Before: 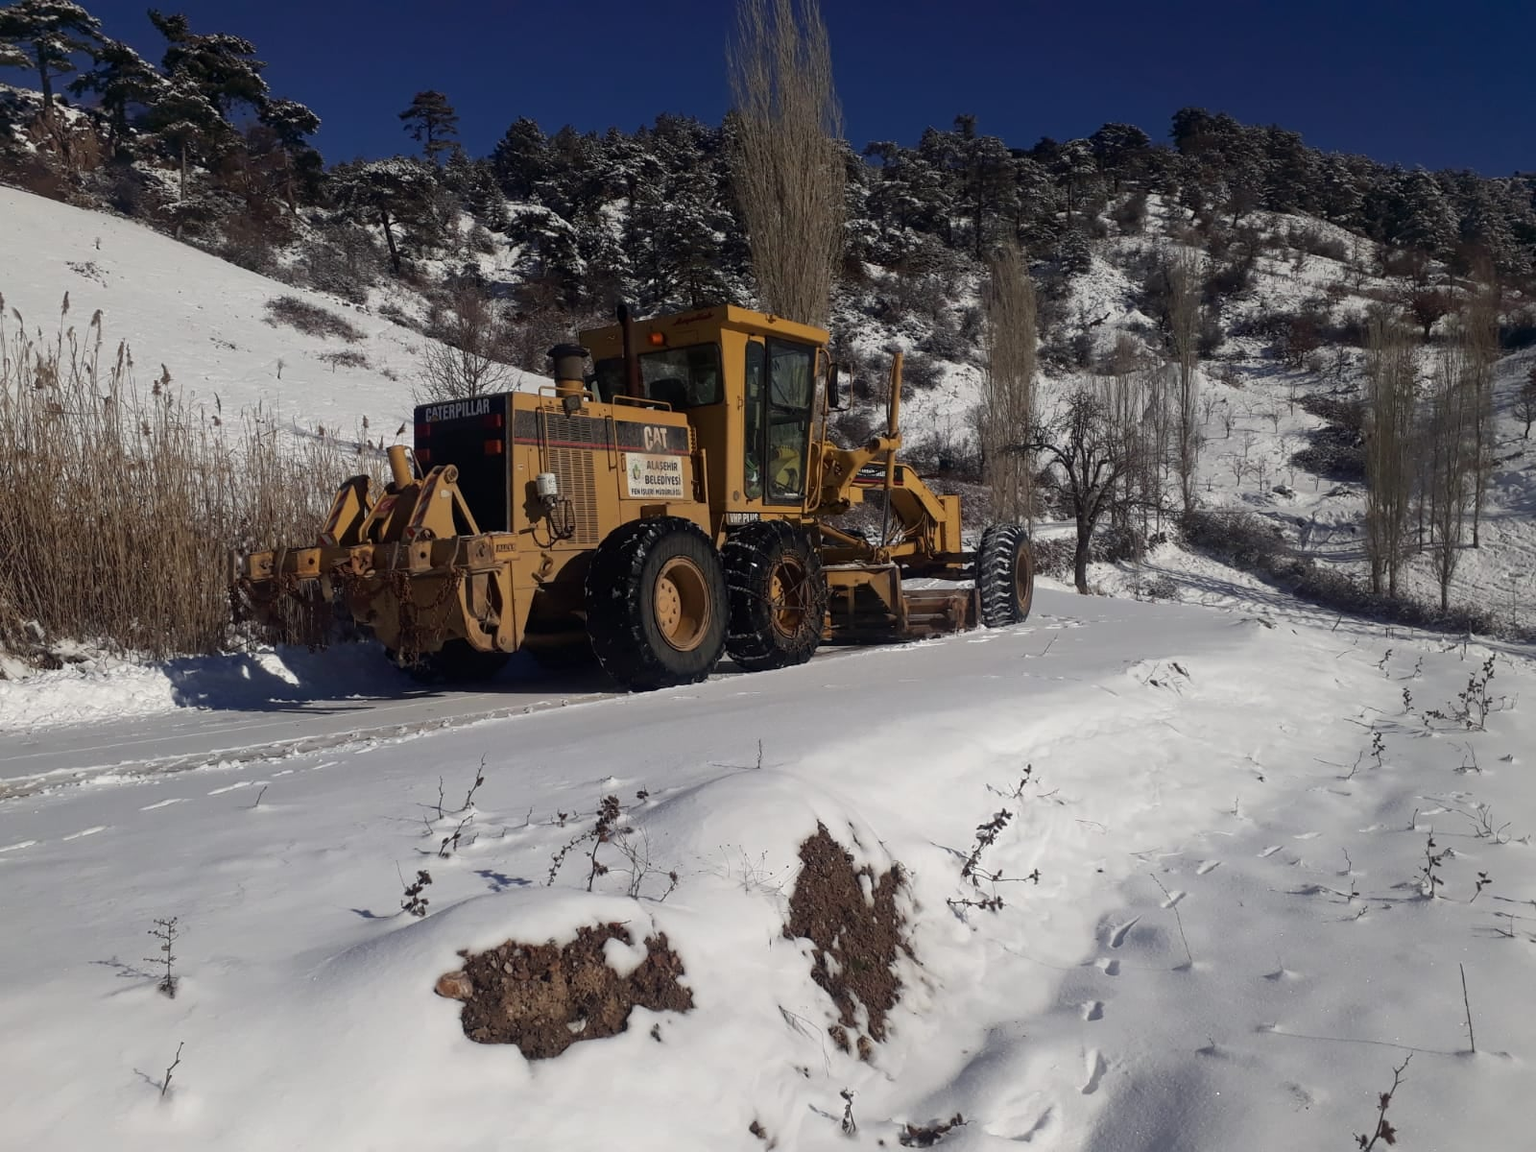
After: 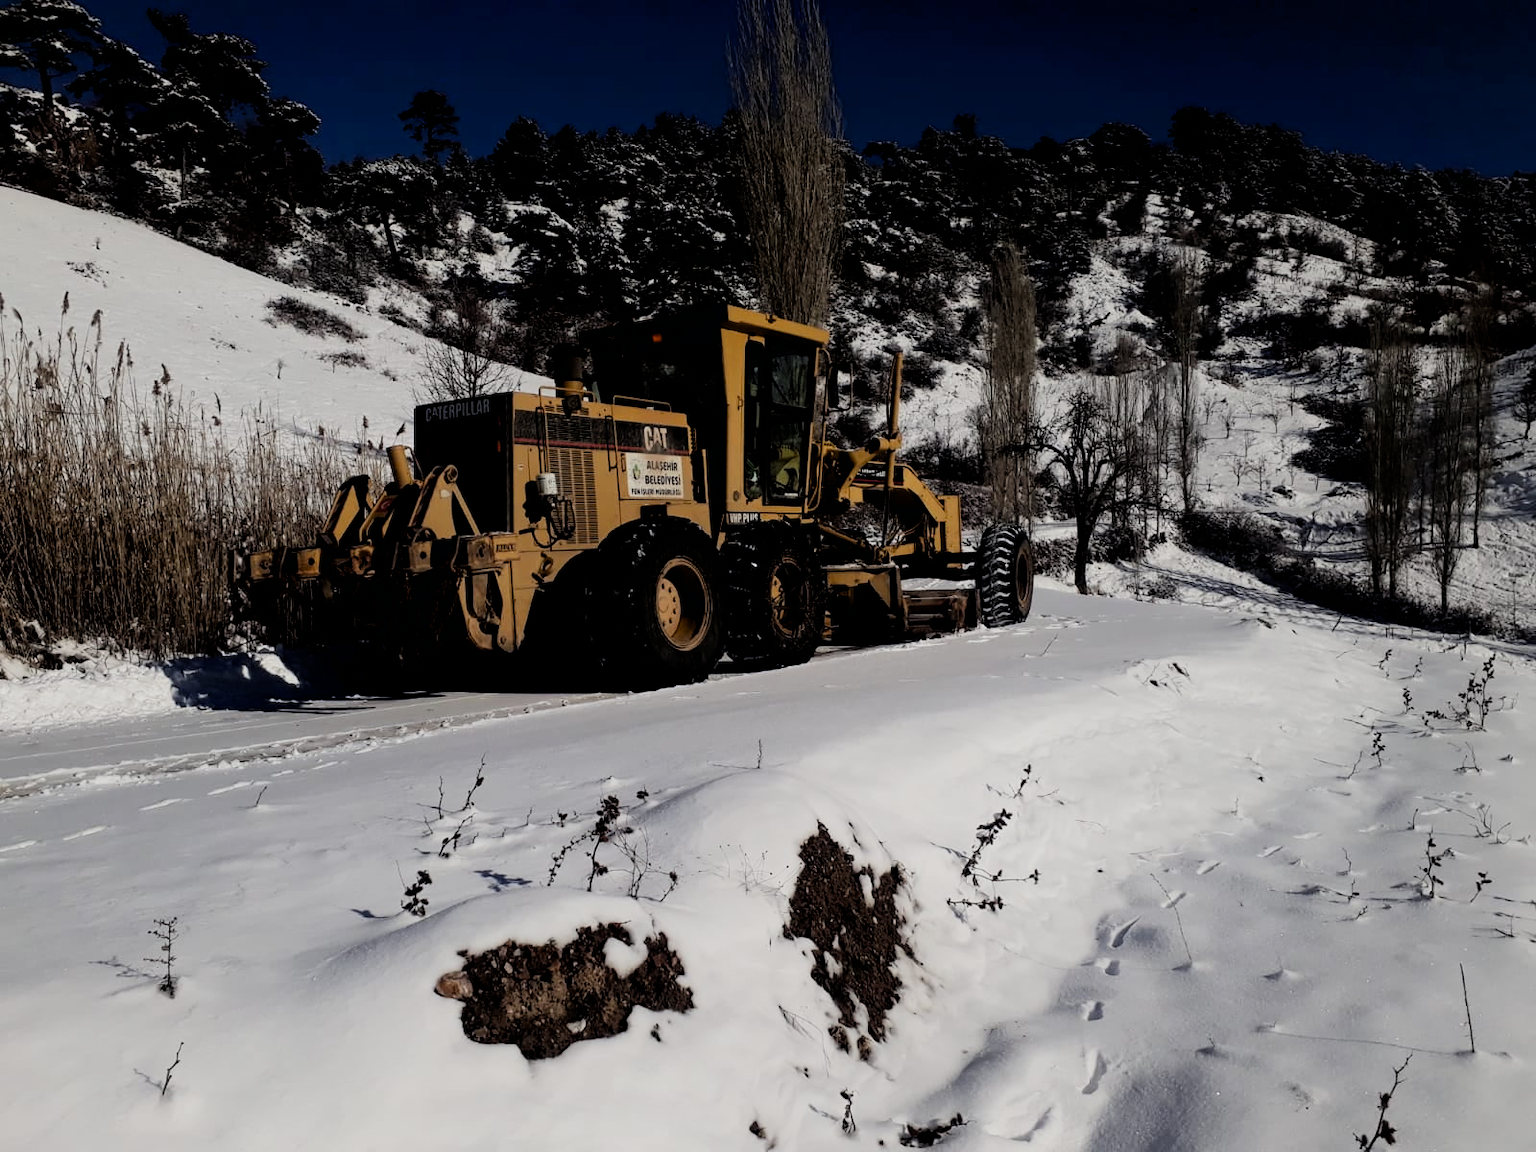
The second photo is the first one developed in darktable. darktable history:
filmic rgb: black relative exposure -4.98 EV, white relative exposure 3.96 EV, hardness 2.9, contrast 1.385
exposure: black level correction 0.017, exposure -0.005 EV, compensate exposure bias true, compensate highlight preservation false
